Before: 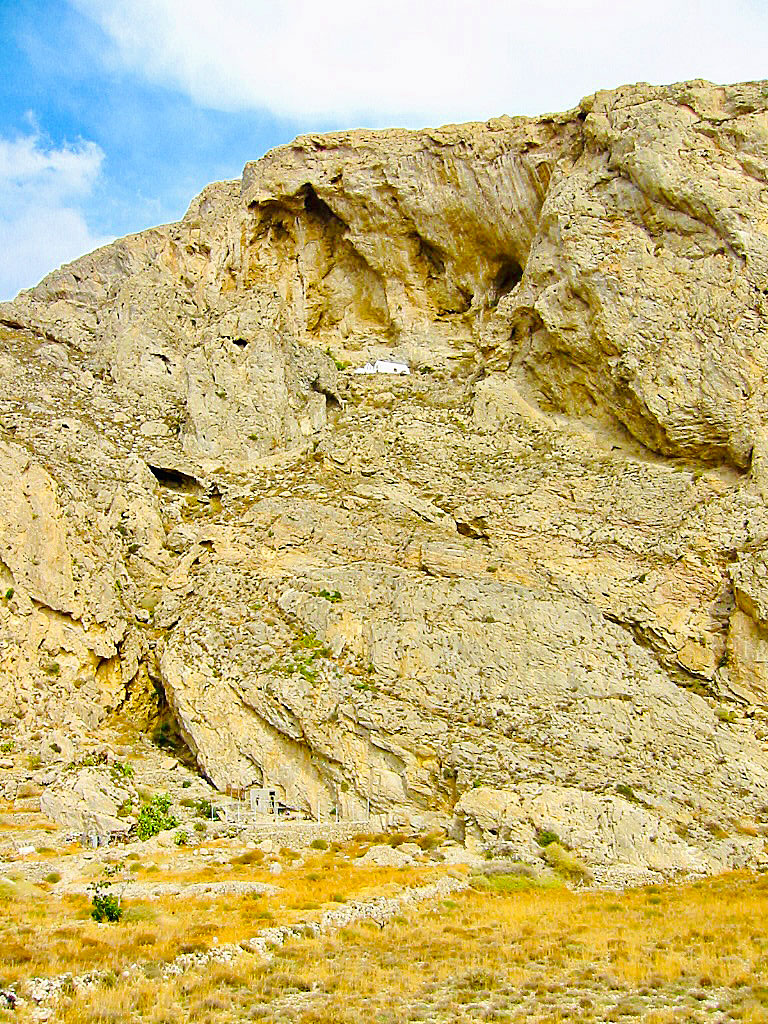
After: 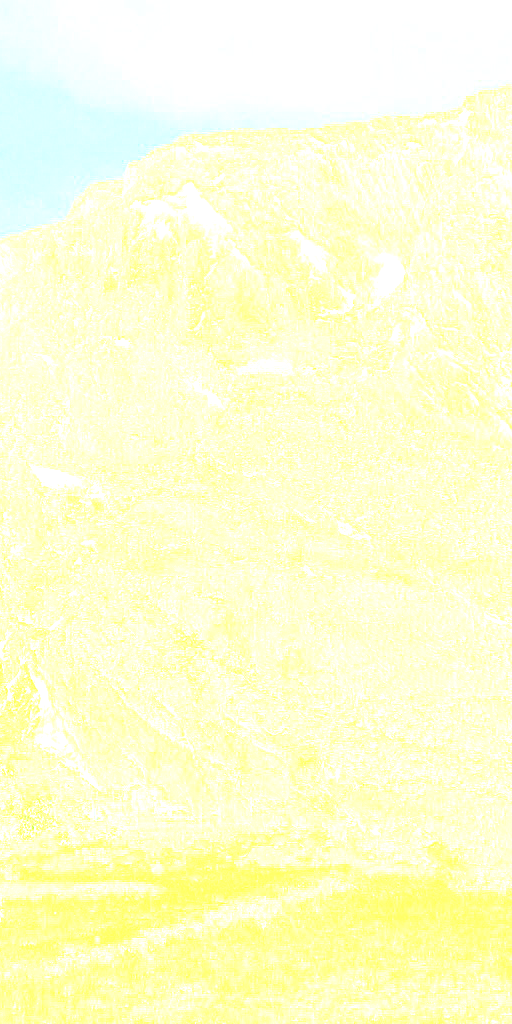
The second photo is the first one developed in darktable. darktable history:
bloom: size 85%, threshold 5%, strength 85%
crop and rotate: left 15.446%, right 17.836%
